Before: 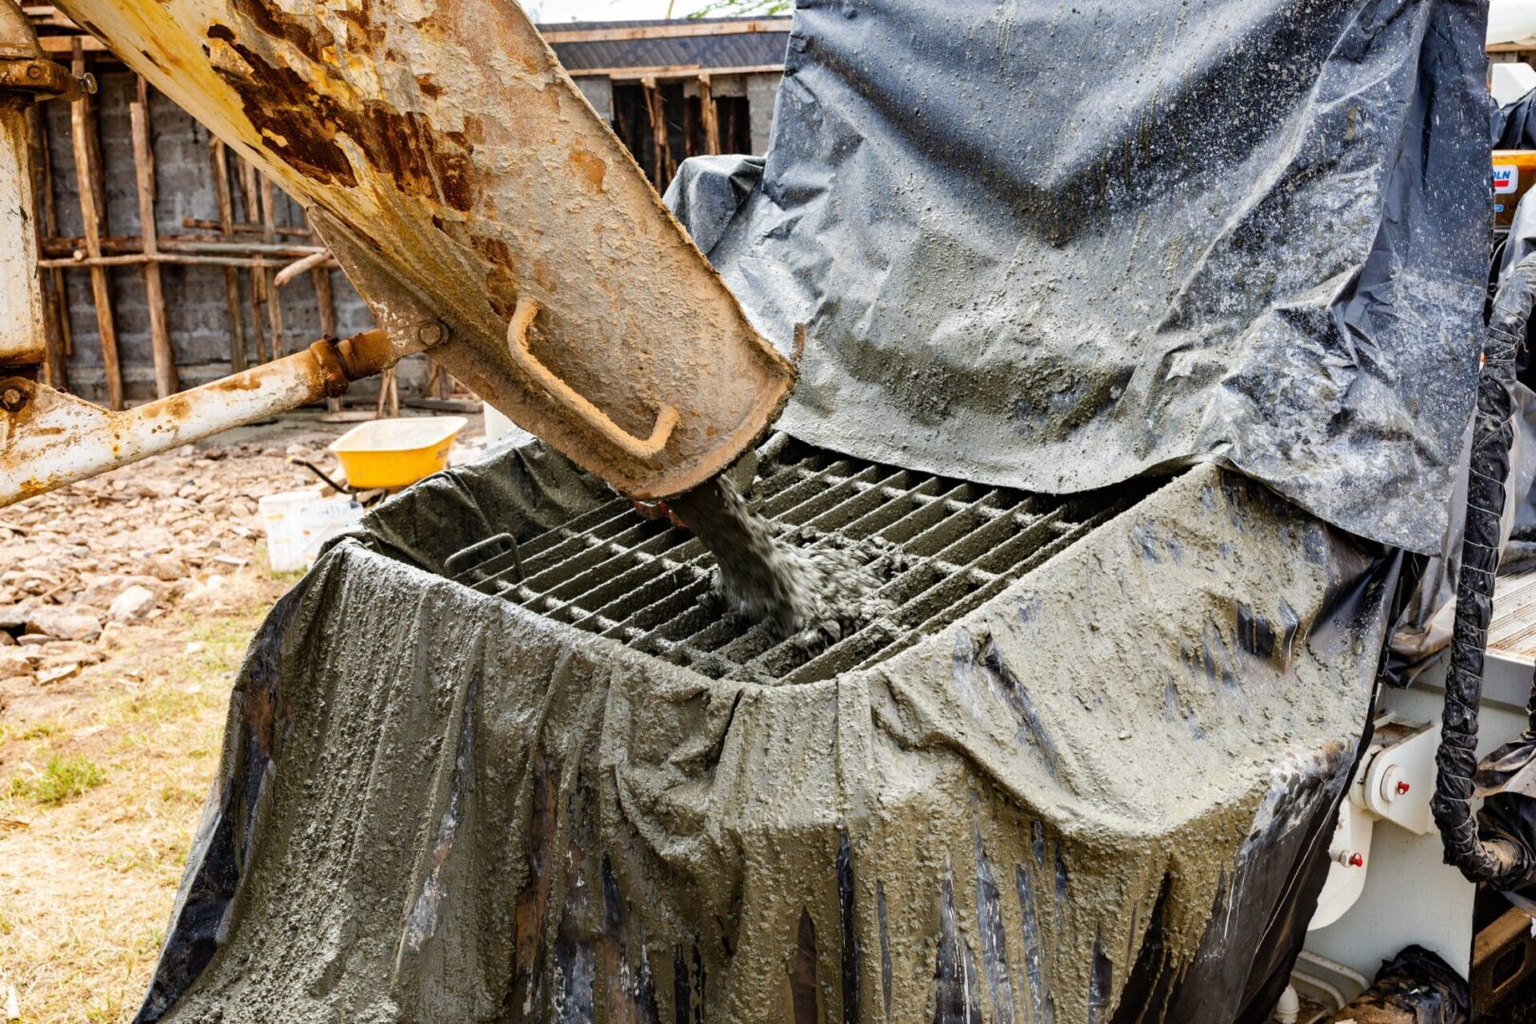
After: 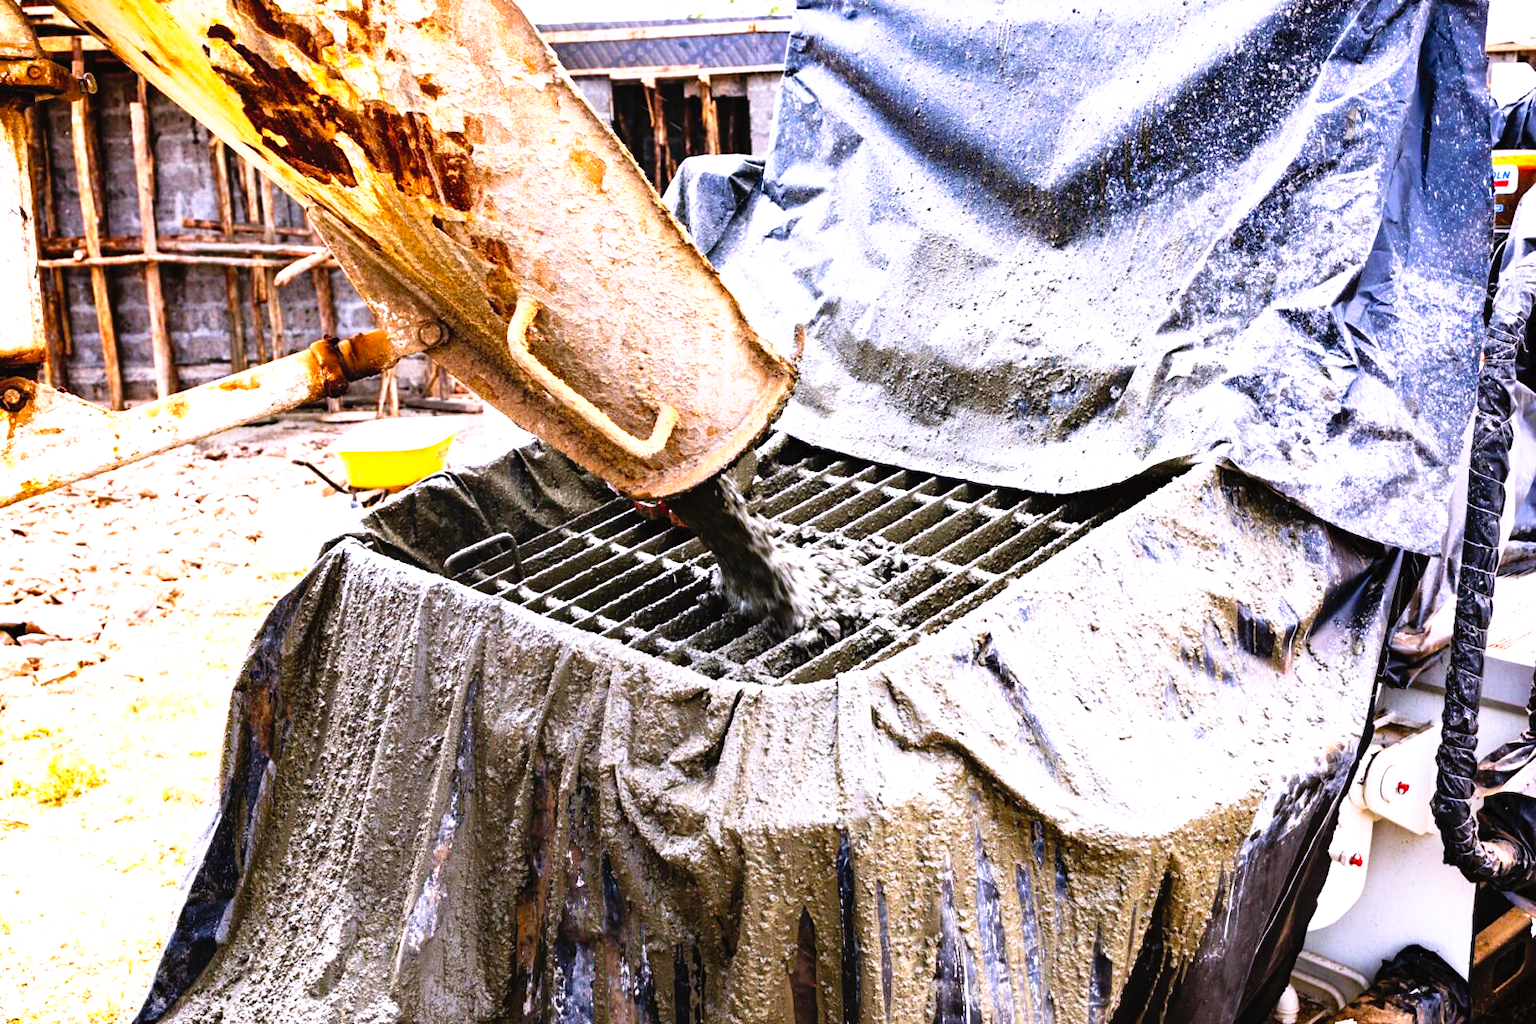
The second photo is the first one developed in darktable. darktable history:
white balance: red 1.042, blue 1.17
tone curve: curves: ch0 [(0, 0) (0.003, 0.023) (0.011, 0.024) (0.025, 0.028) (0.044, 0.035) (0.069, 0.043) (0.1, 0.052) (0.136, 0.063) (0.177, 0.094) (0.224, 0.145) (0.277, 0.209) (0.335, 0.281) (0.399, 0.364) (0.468, 0.453) (0.543, 0.553) (0.623, 0.66) (0.709, 0.767) (0.801, 0.88) (0.898, 0.968) (1, 1)], preserve colors none
exposure: exposure 0.935 EV, compensate highlight preservation false
